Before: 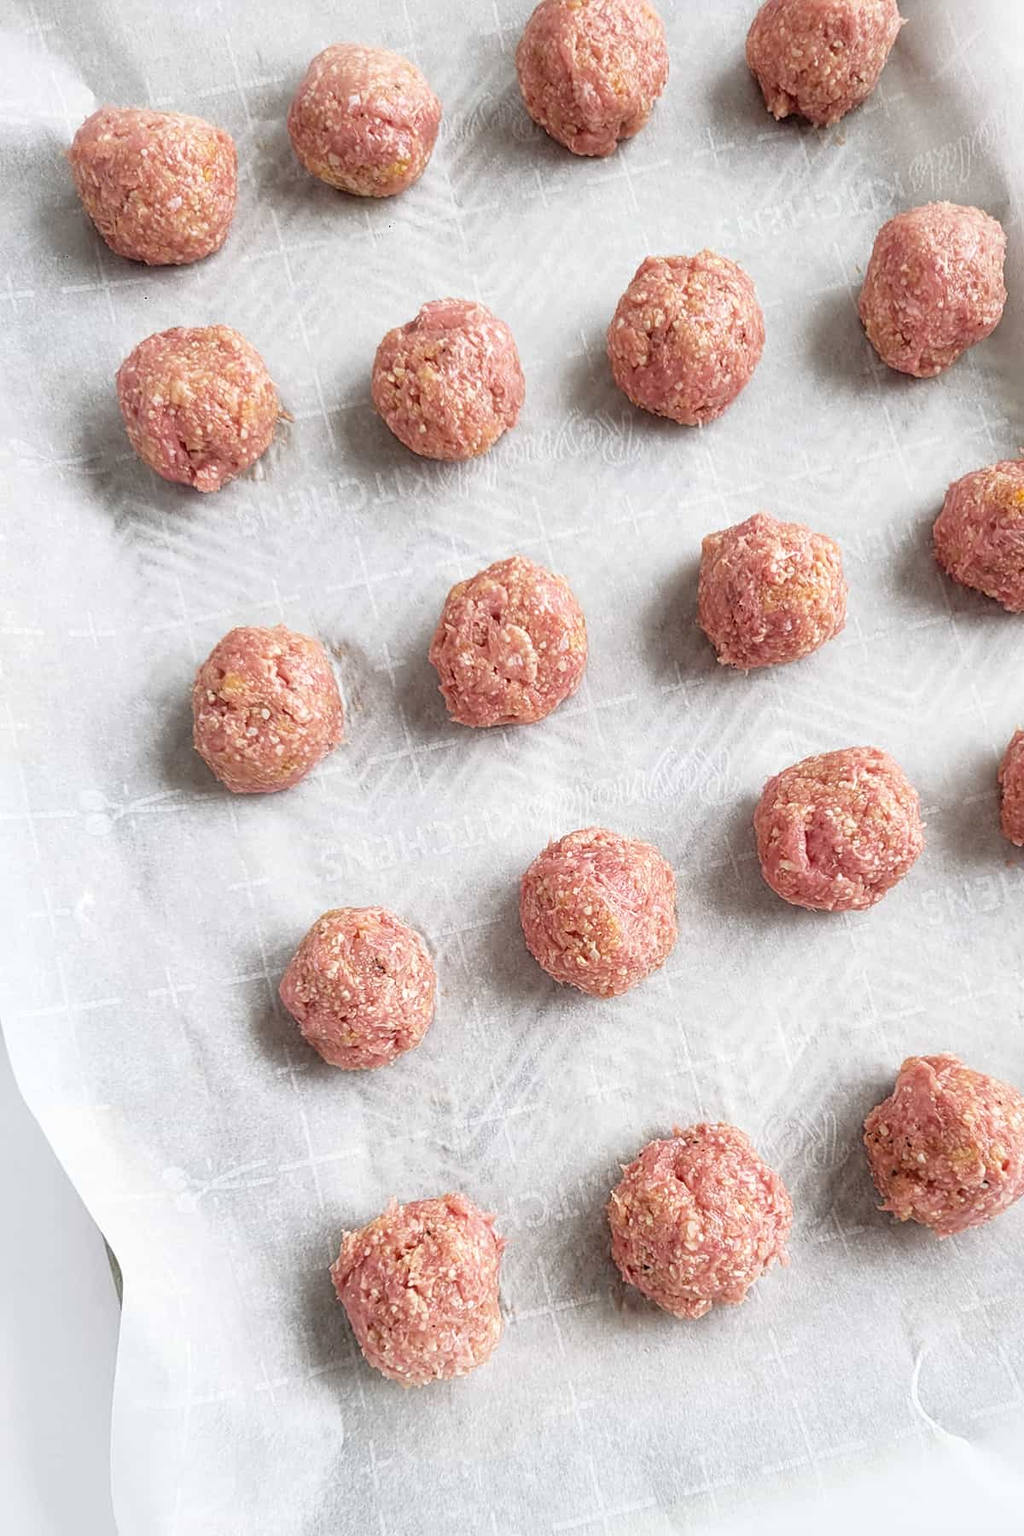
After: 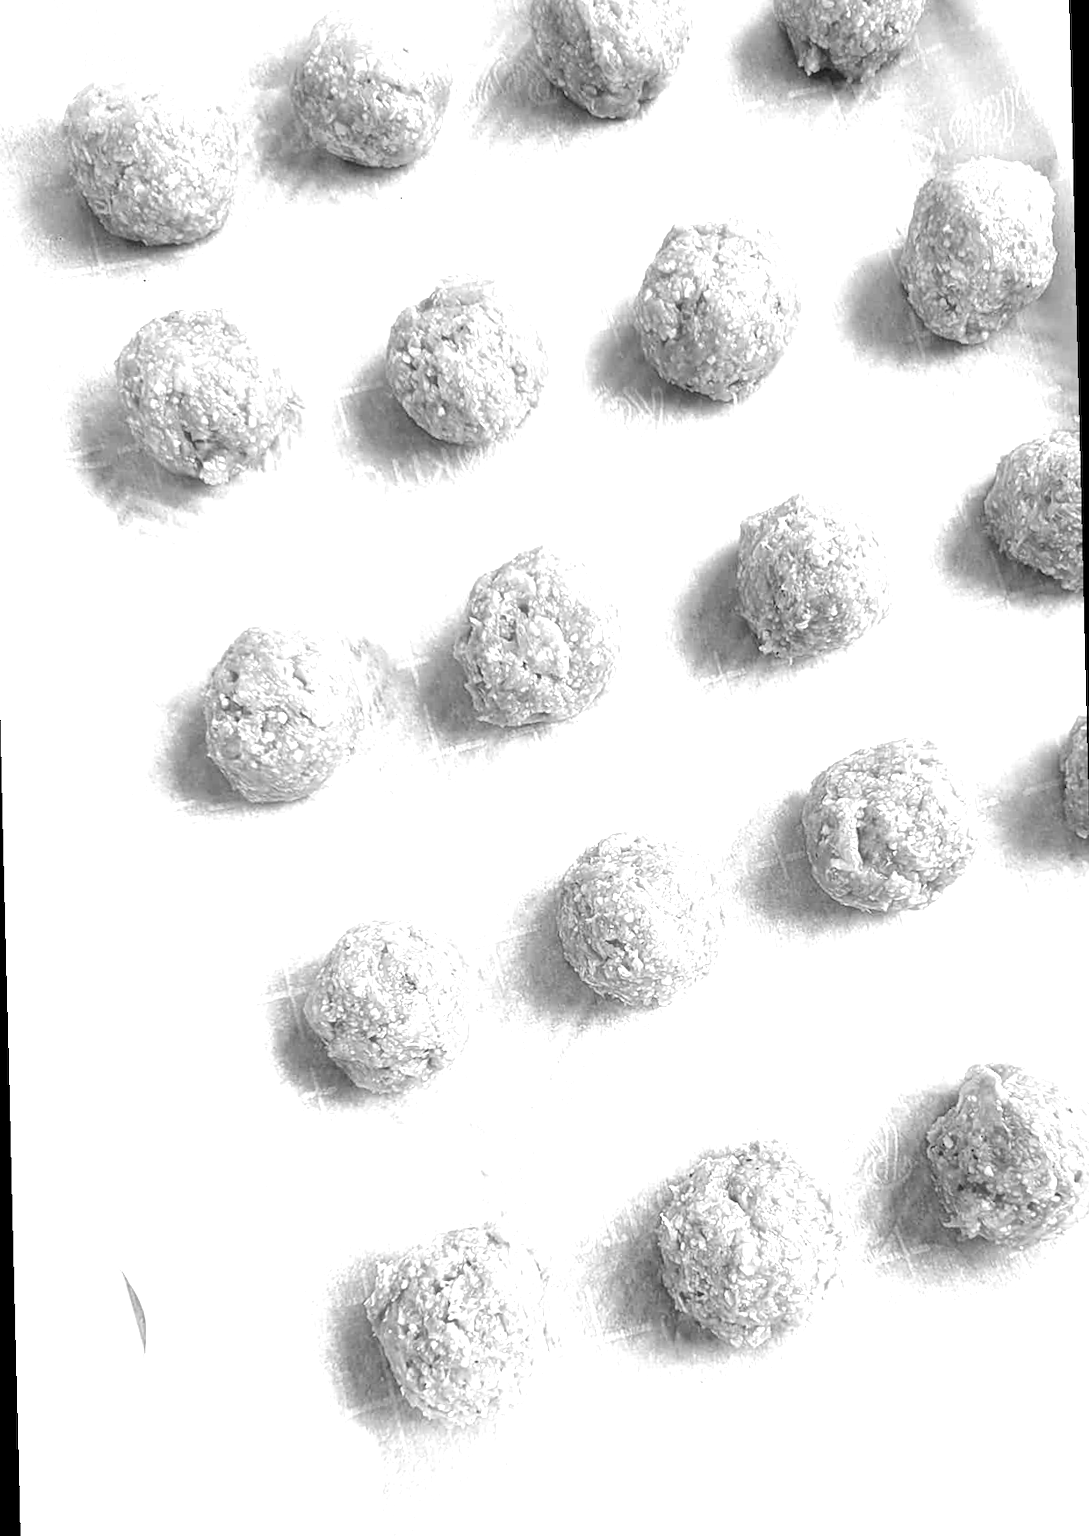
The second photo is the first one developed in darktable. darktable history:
haze removal: strength -0.1, adaptive false
exposure: black level correction 0.001, exposure 0.955 EV, compensate exposure bias true, compensate highlight preservation false
rotate and perspective: rotation -1.42°, crop left 0.016, crop right 0.984, crop top 0.035, crop bottom 0.965
monochrome: a 2.21, b -1.33, size 2.2
